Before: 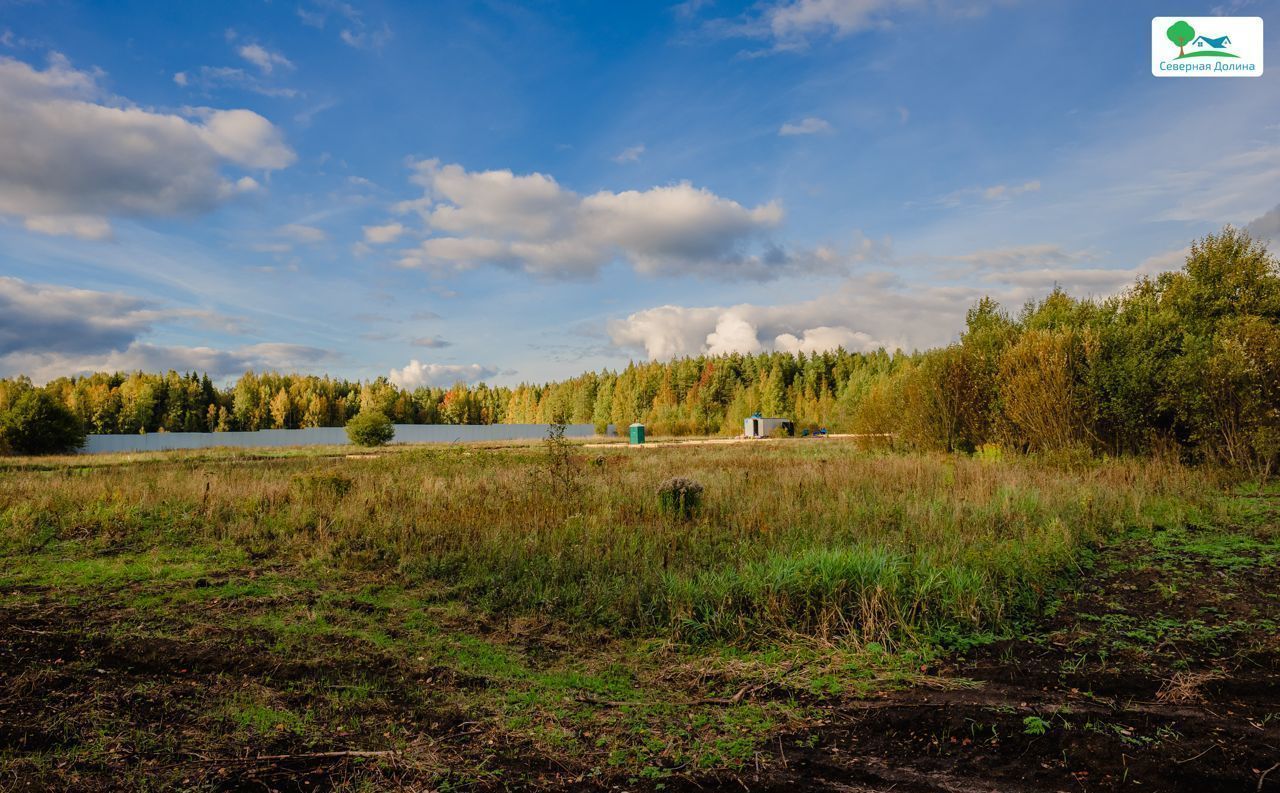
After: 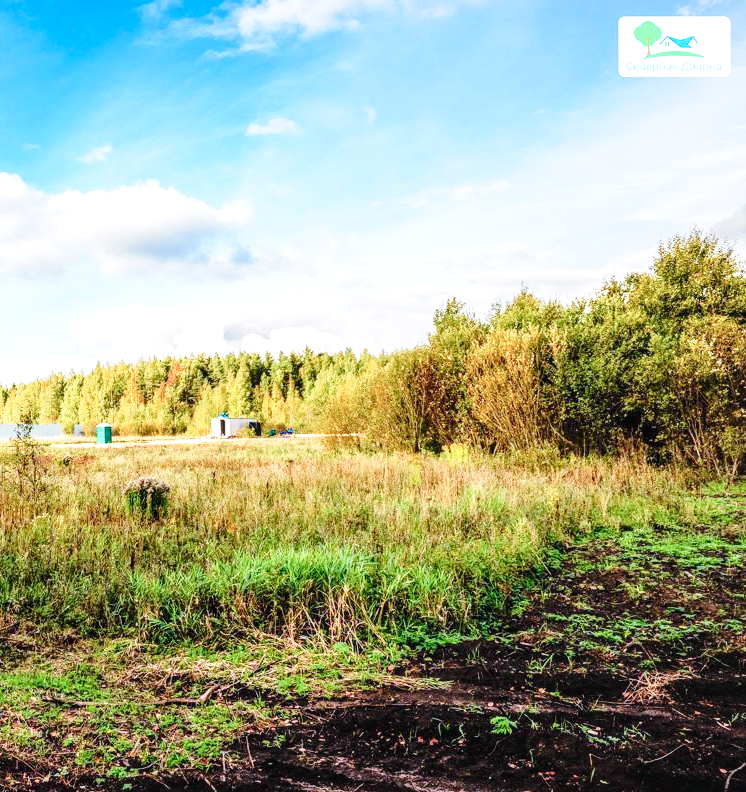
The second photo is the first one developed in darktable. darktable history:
exposure: black level correction 0, exposure 0.949 EV, compensate exposure bias true, compensate highlight preservation false
base curve: curves: ch0 [(0, 0) (0.028, 0.03) (0.121, 0.232) (0.46, 0.748) (0.859, 0.968) (1, 1)], preserve colors none
crop: left 41.715%
color zones: curves: ch1 [(0, 0.469) (0.01, 0.469) (0.12, 0.446) (0.248, 0.469) (0.5, 0.5) (0.748, 0.5) (0.99, 0.469) (1, 0.469)], mix 100.28%
local contrast: on, module defaults
tone curve: curves: ch0 [(0, 0.015) (0.037, 0.032) (0.131, 0.113) (0.275, 0.26) (0.497, 0.505) (0.617, 0.643) (0.704, 0.735) (0.813, 0.842) (0.911, 0.931) (0.997, 1)]; ch1 [(0, 0) (0.301, 0.3) (0.444, 0.438) (0.493, 0.494) (0.501, 0.5) (0.534, 0.543) (0.582, 0.605) (0.658, 0.687) (0.746, 0.79) (1, 1)]; ch2 [(0, 0) (0.246, 0.234) (0.36, 0.356) (0.415, 0.426) (0.476, 0.492) (0.502, 0.499) (0.525, 0.517) (0.533, 0.534) (0.586, 0.598) (0.634, 0.643) (0.706, 0.717) (0.853, 0.83) (1, 0.951)], color space Lab, independent channels
color calibration: illuminant custom, x 0.371, y 0.382, temperature 4282.6 K
